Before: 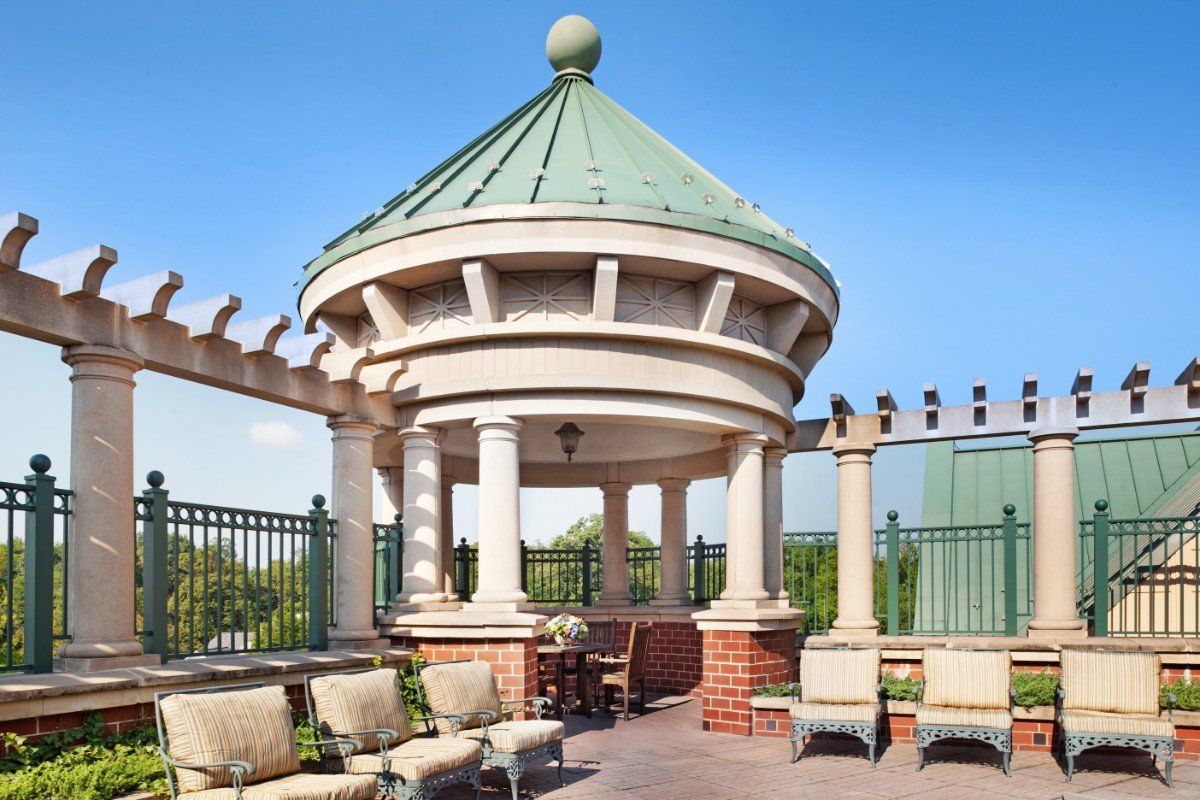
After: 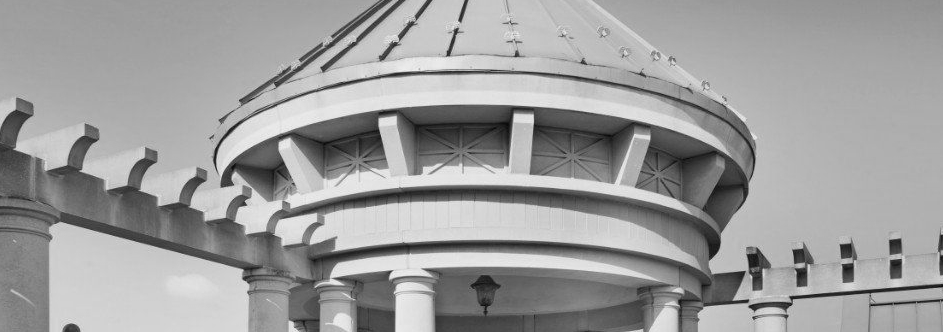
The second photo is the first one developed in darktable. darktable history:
crop: left 7.036%, top 18.398%, right 14.379%, bottom 40.043%
monochrome: a -92.57, b 58.91
